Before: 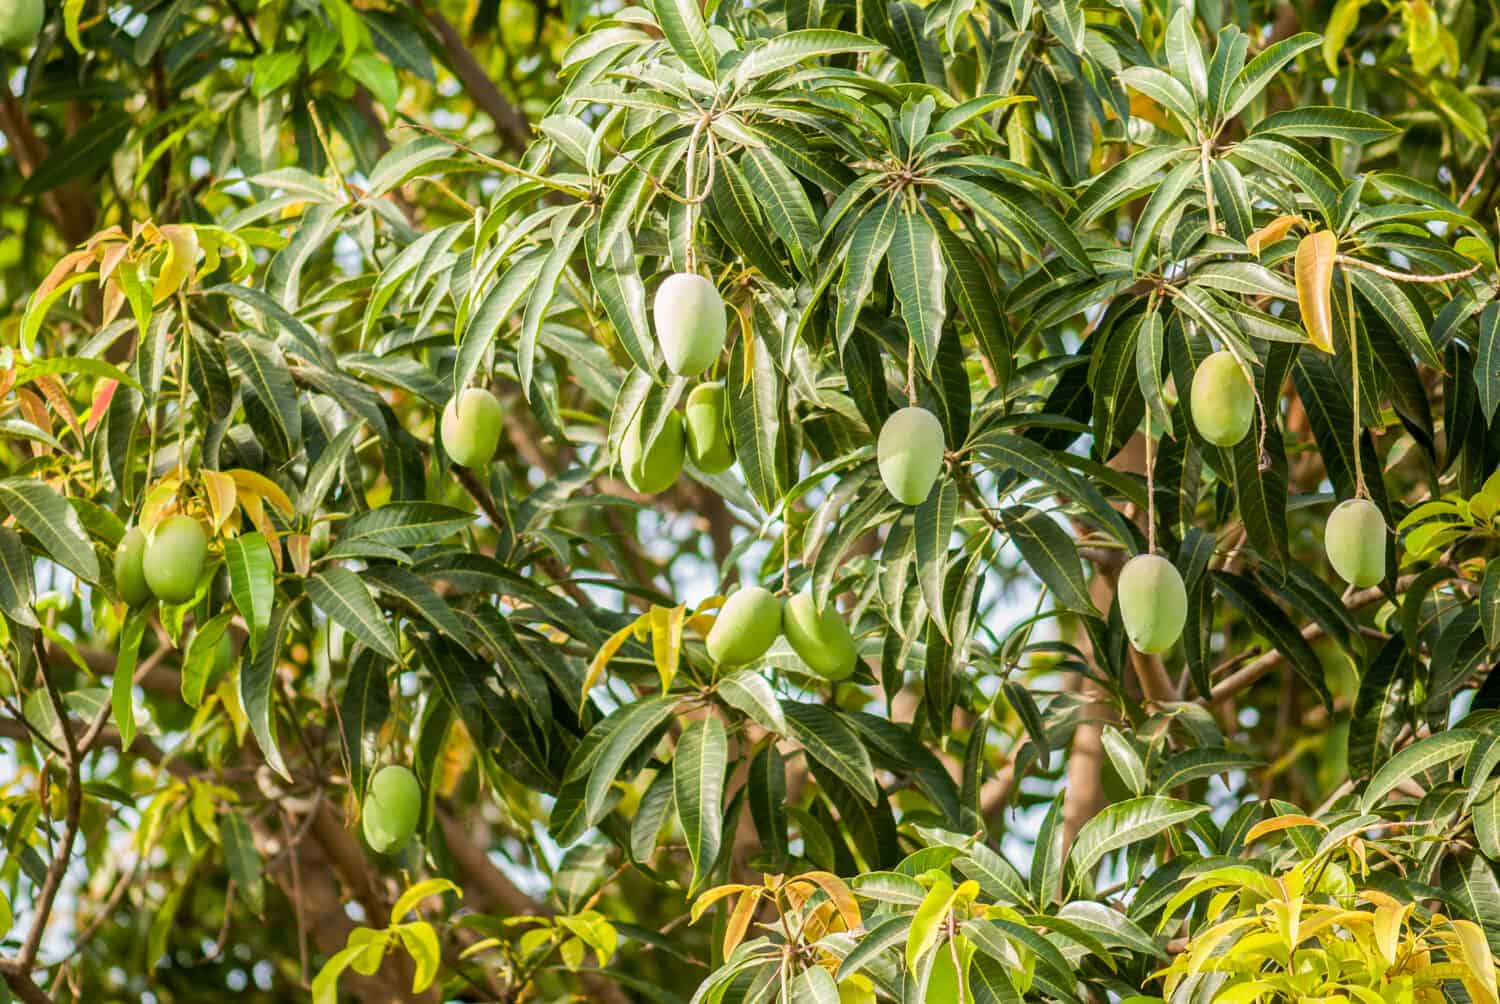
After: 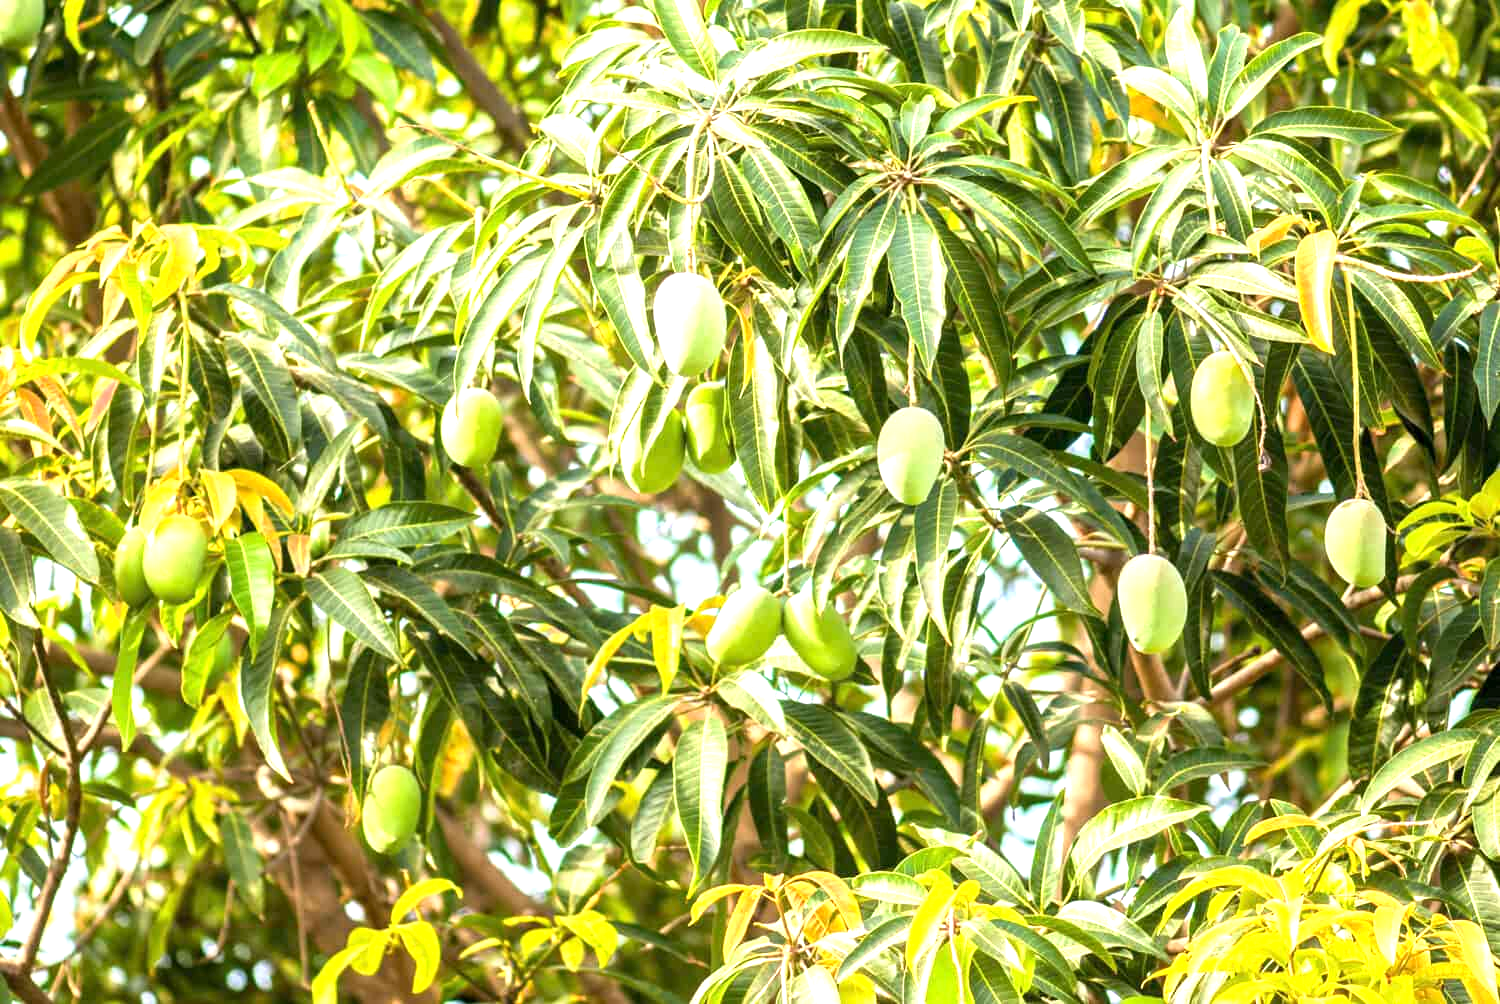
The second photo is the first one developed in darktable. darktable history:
exposure: exposure 1.147 EV, compensate highlight preservation false
